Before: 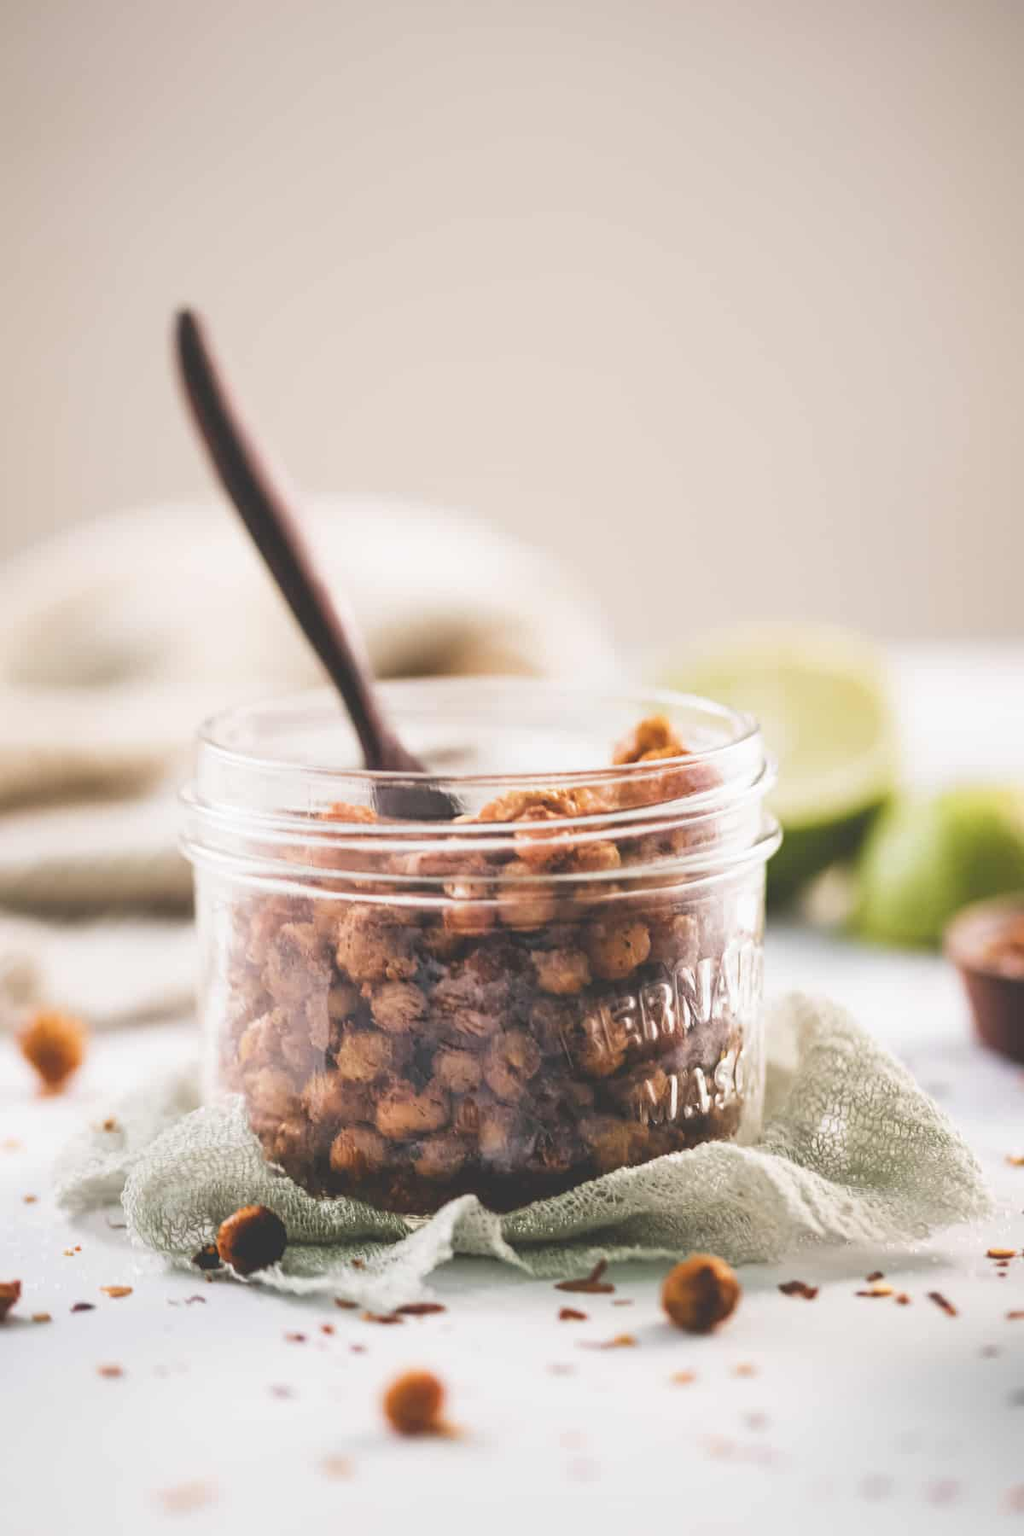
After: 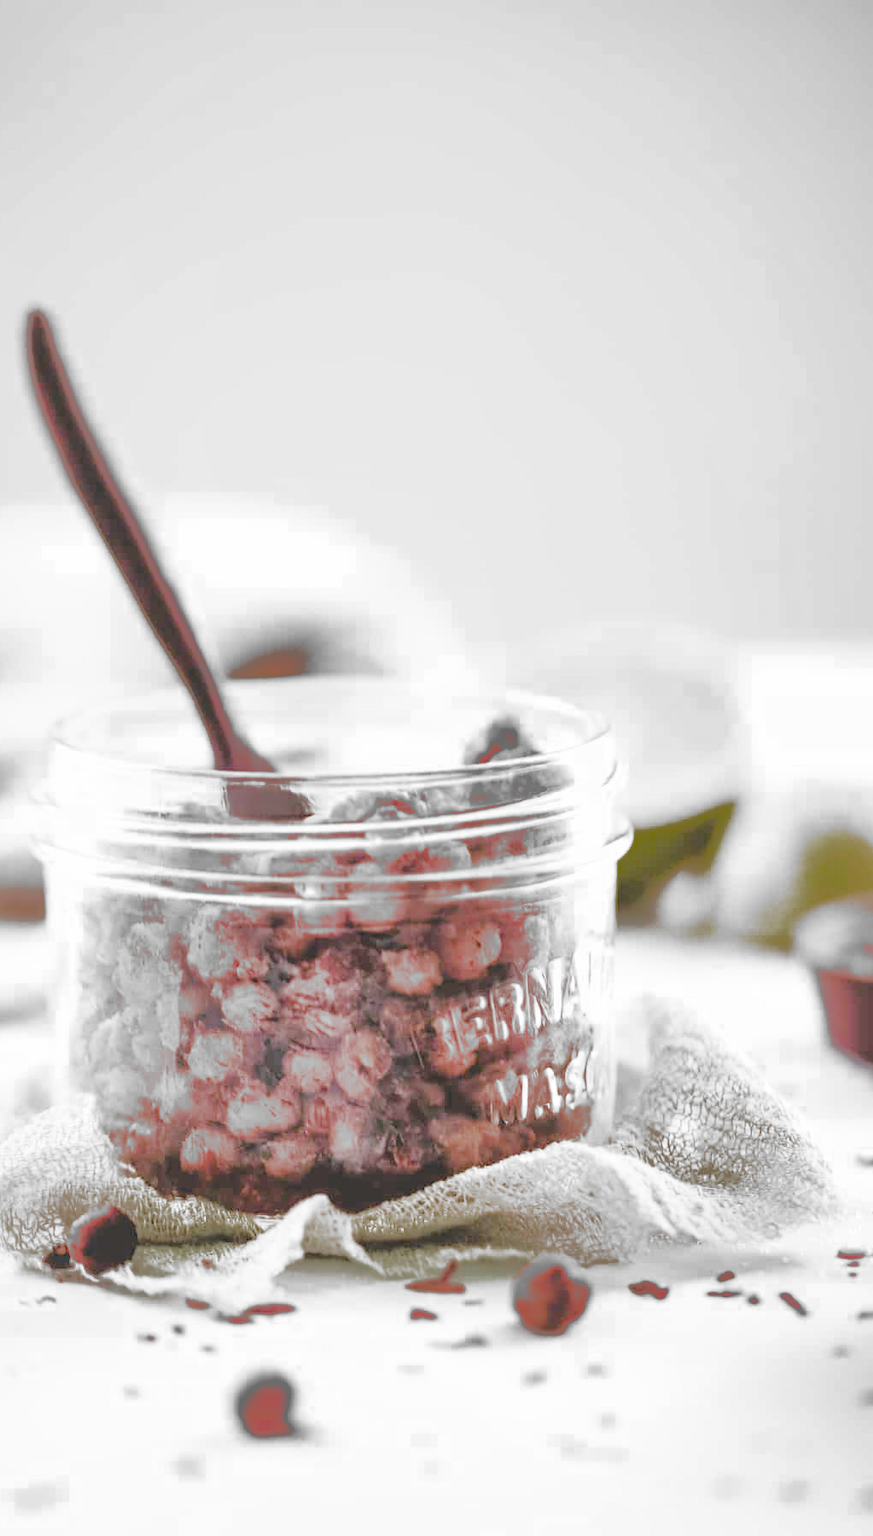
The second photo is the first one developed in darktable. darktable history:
crop and rotate: left 14.617%
exposure: black level correction 0, exposure 1.103 EV, compensate exposure bias true, compensate highlight preservation false
shadows and highlights: shadows 39.83, highlights -59.81, highlights color adjustment 49.12%
color balance rgb: shadows lift › chroma 2.016%, shadows lift › hue 183.58°, power › chroma 1.032%, power › hue 26°, perceptual saturation grading › global saturation 20%, perceptual saturation grading › highlights -49.647%, perceptual saturation grading › shadows 24.213%, hue shift -10.27°
filmic rgb: black relative exposure -5.09 EV, white relative exposure 3.99 EV, threshold 3.04 EV, hardness 2.88, contrast 1.391, highlights saturation mix -30.95%, add noise in highlights 0.002, preserve chrominance max RGB, color science v3 (2019), use custom middle-gray values true, contrast in highlights soft, enable highlight reconstruction true
